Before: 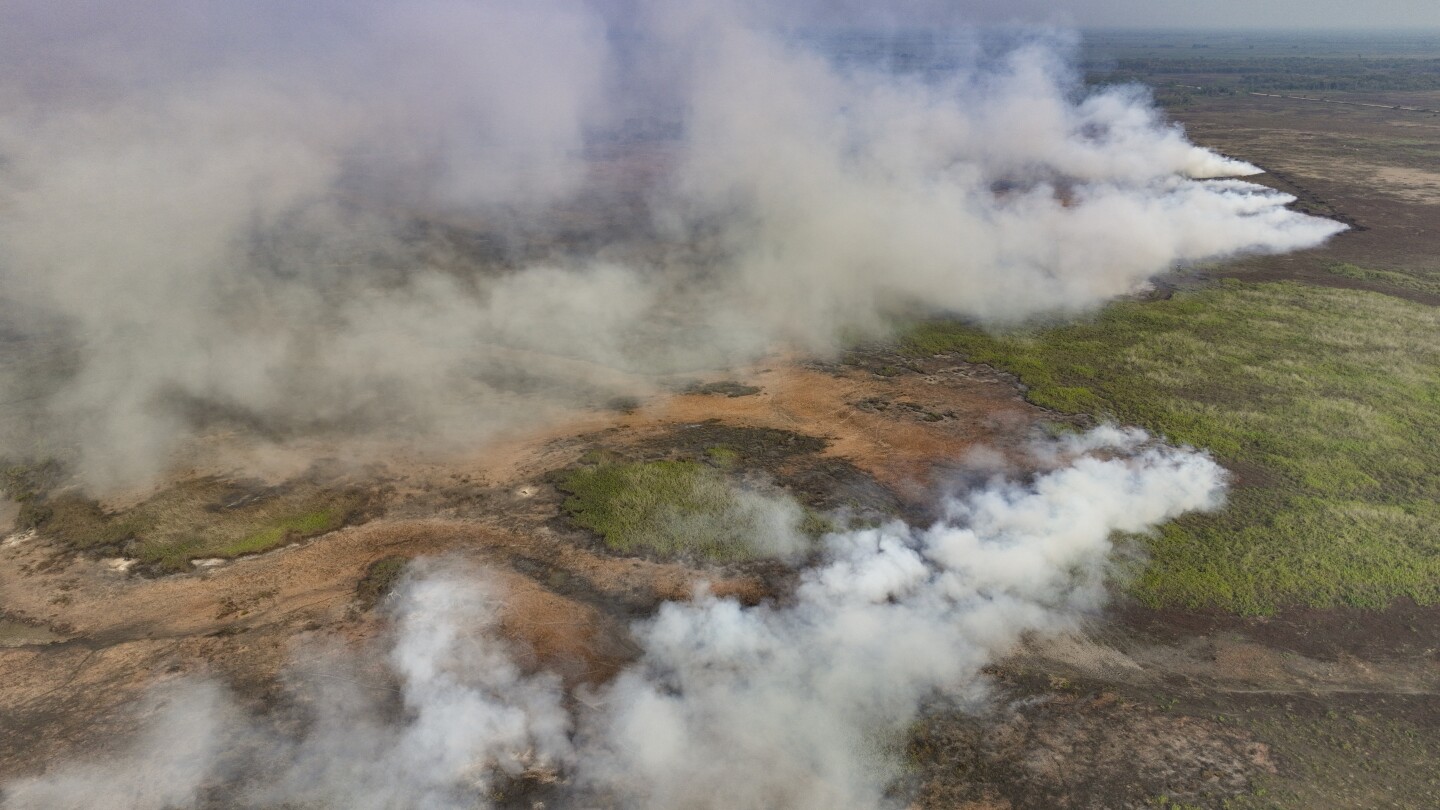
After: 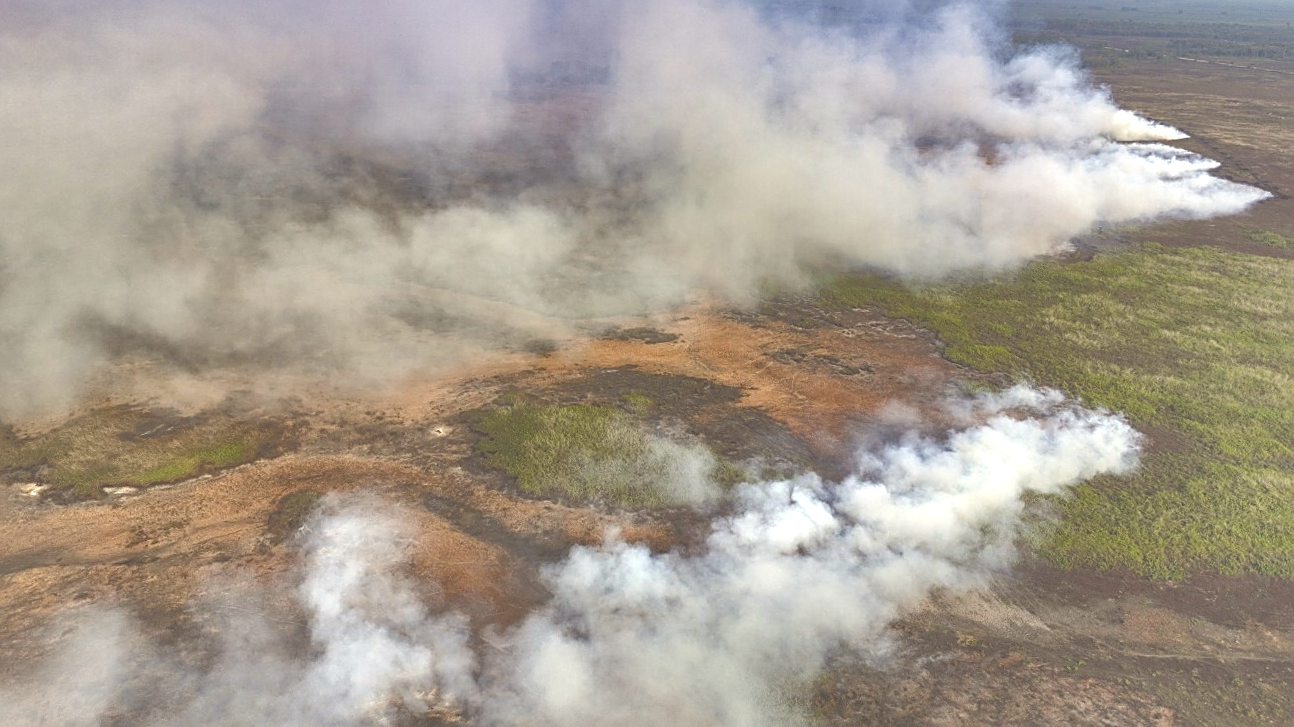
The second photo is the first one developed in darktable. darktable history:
shadows and highlights: on, module defaults
local contrast: on, module defaults
sharpen: on, module defaults
exposure: black level correction -0.073, exposure 0.503 EV, compensate highlight preservation false
crop and rotate: angle -1.99°, left 3.085%, top 4.084%, right 1.486%, bottom 0.564%
color balance rgb: power › luminance -3.666%, power › chroma 0.547%, power › hue 38.48°, perceptual saturation grading › global saturation 20%, perceptual saturation grading › highlights -14.438%, perceptual saturation grading › shadows 49.758%, global vibrance 20%
